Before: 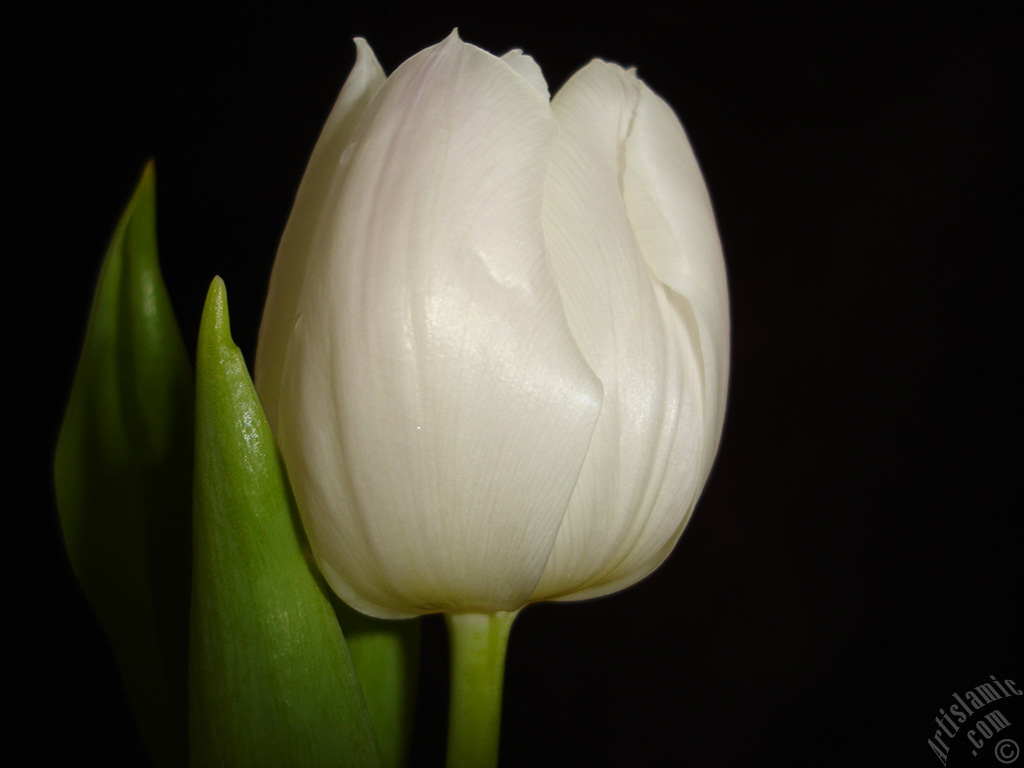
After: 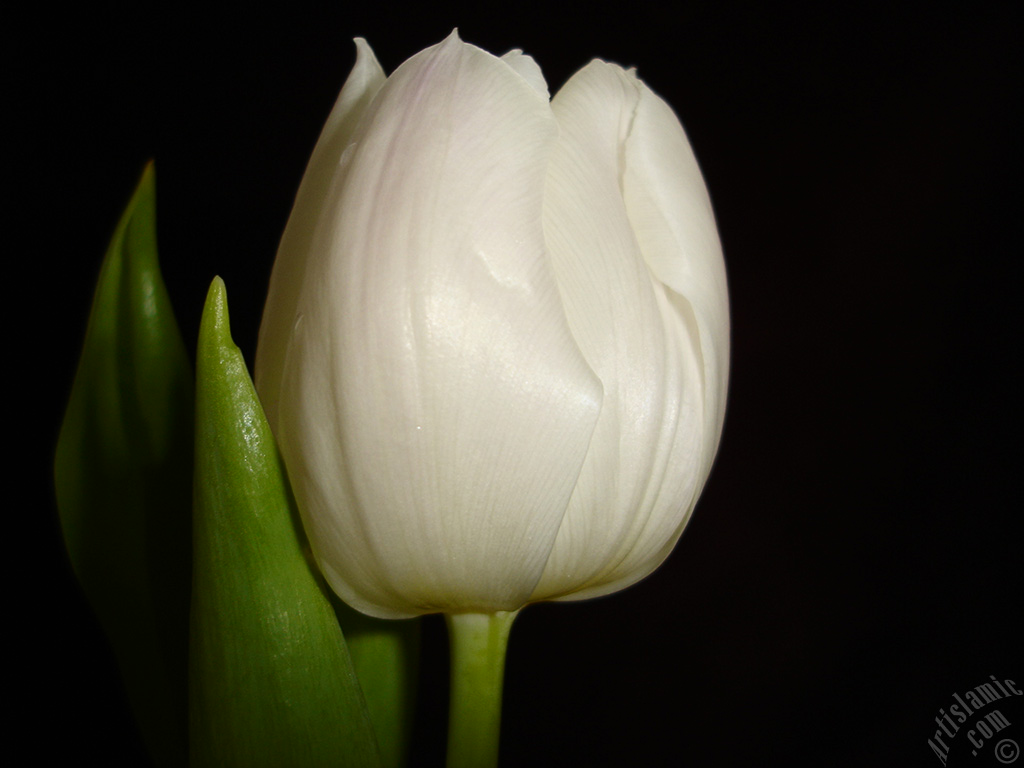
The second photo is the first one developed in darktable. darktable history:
contrast brightness saturation: contrast 0.144
tone equalizer: on, module defaults
